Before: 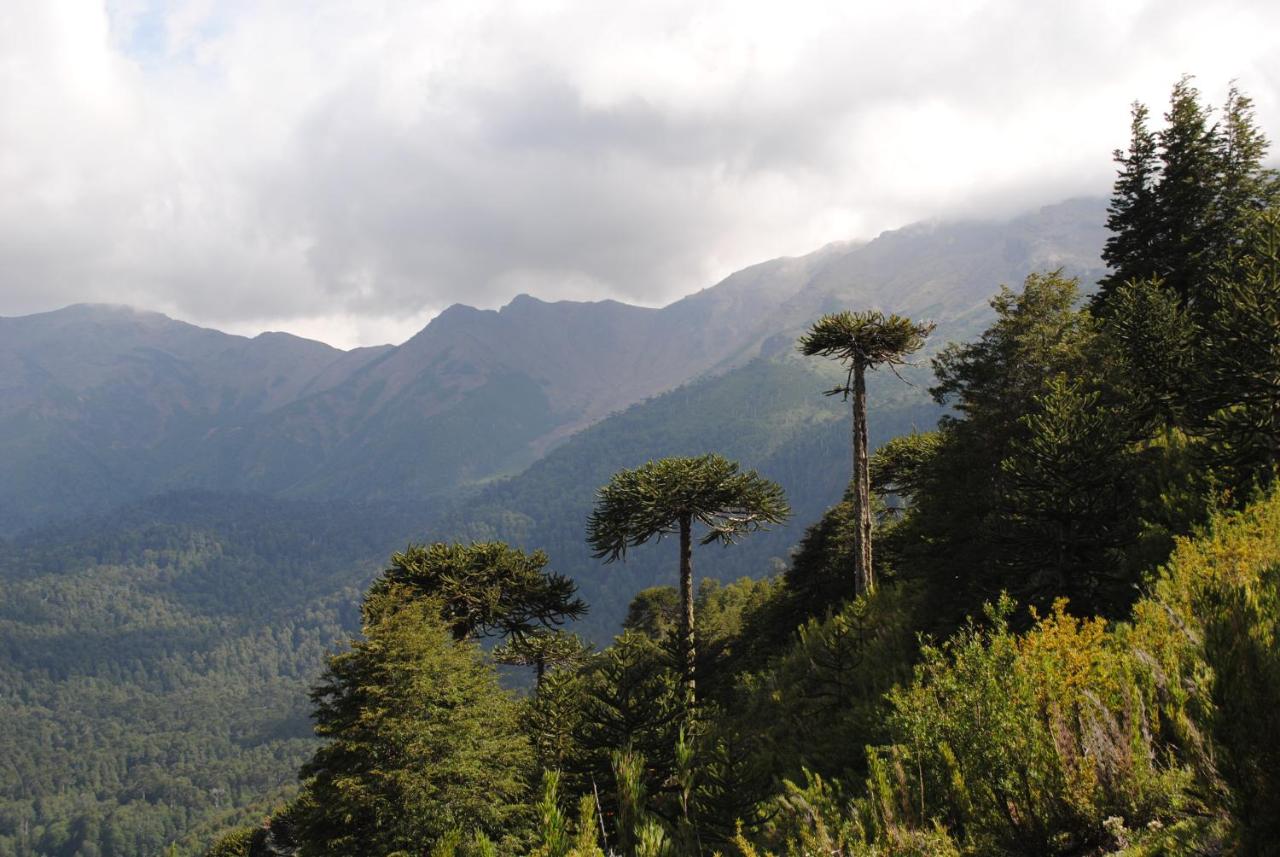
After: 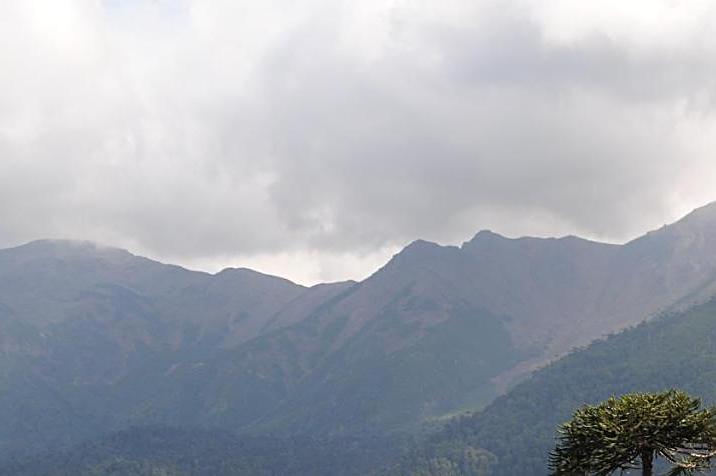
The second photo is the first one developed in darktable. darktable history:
crop and rotate: left 3.046%, top 7.519%, right 40.942%, bottom 36.833%
sharpen: amount 0.492
